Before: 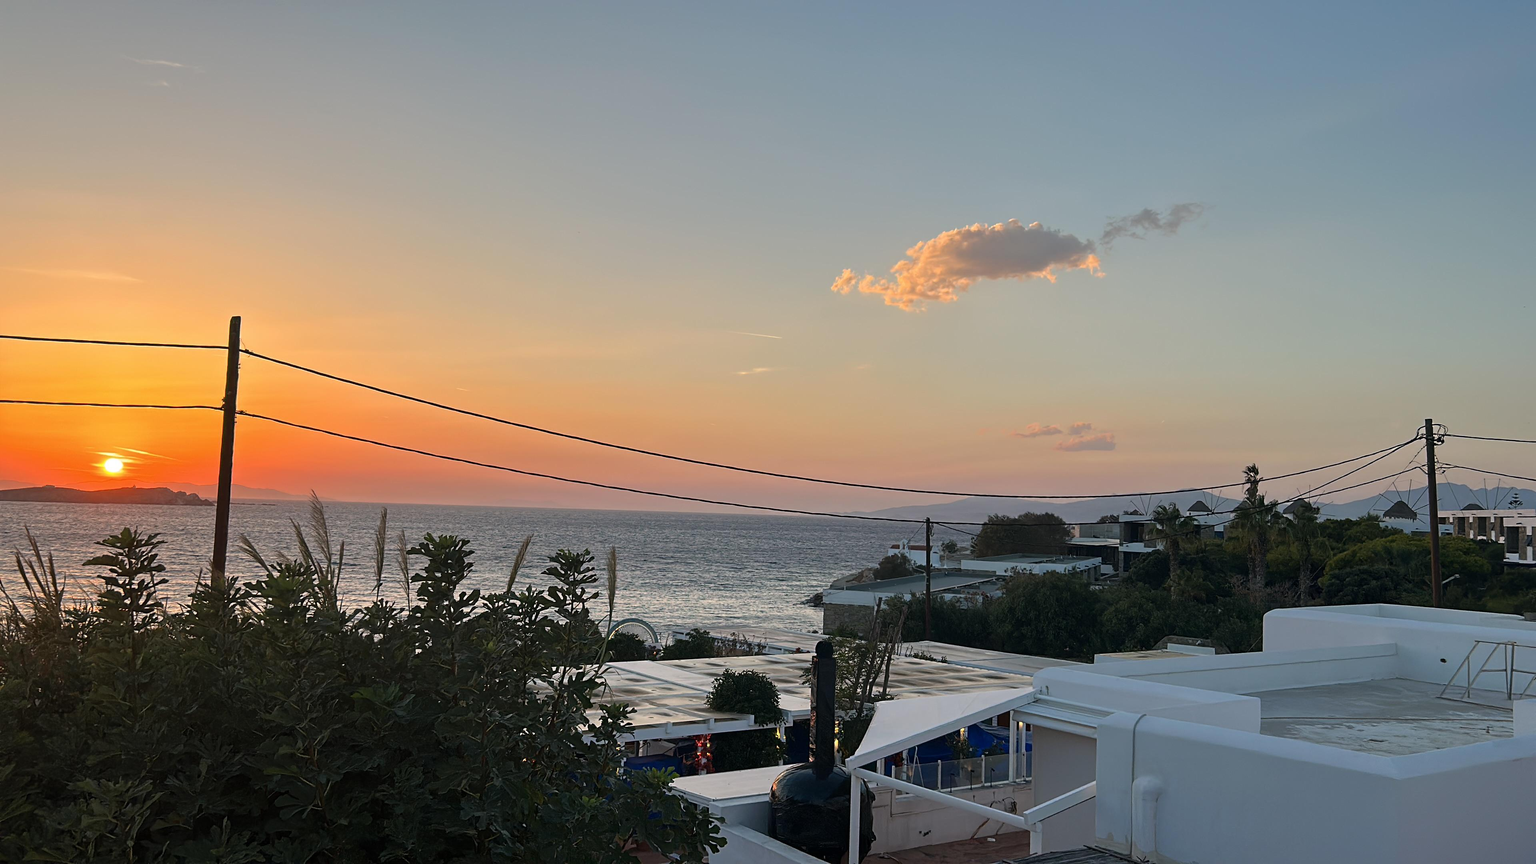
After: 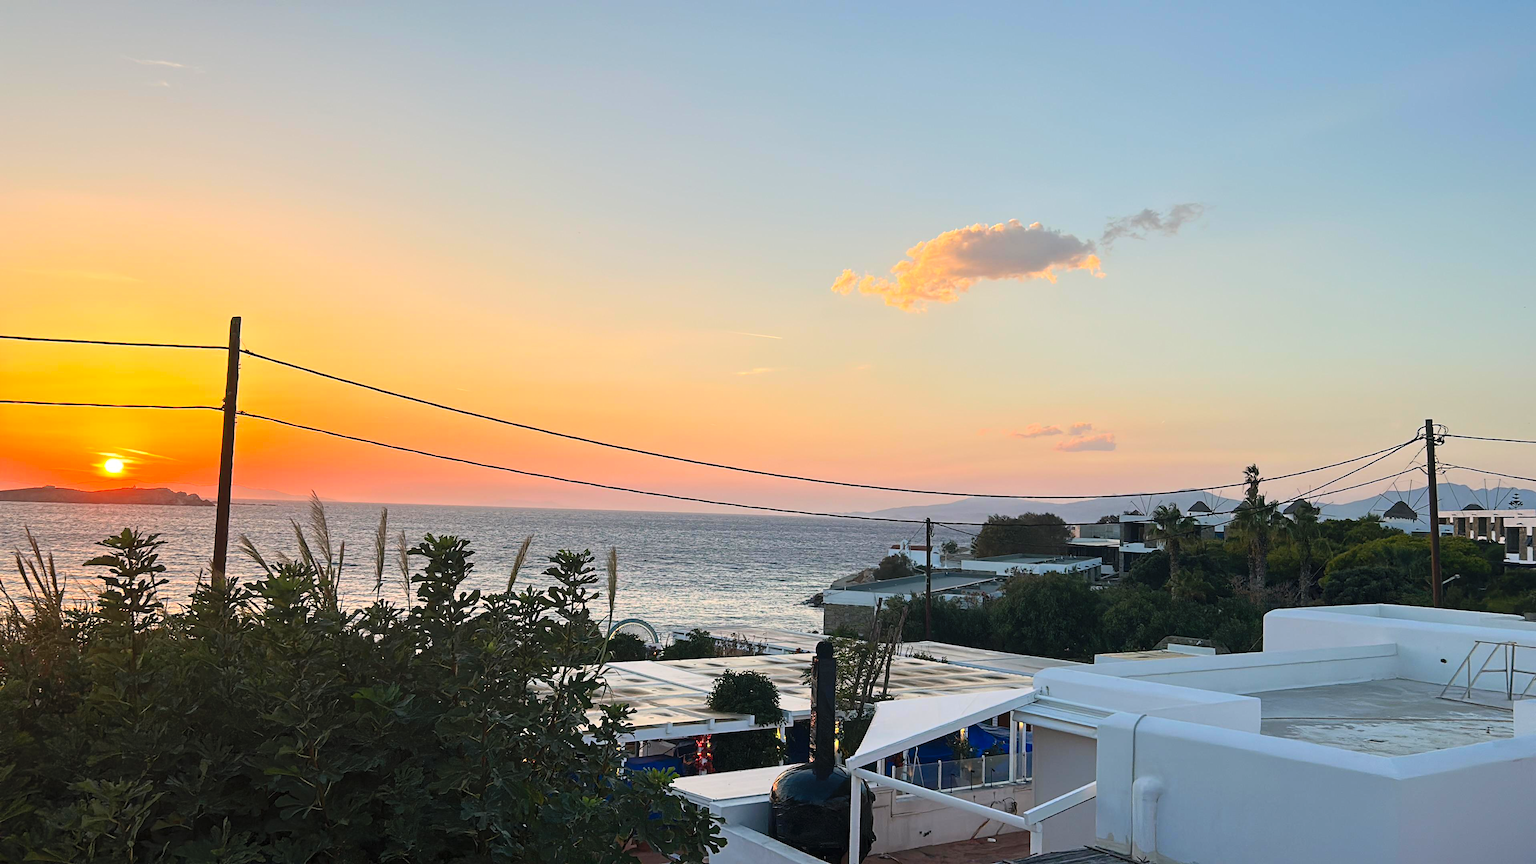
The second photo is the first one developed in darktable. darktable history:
contrast brightness saturation: contrast 0.237, brightness 0.25, saturation 0.392
local contrast: mode bilateral grid, contrast 19, coarseness 50, detail 102%, midtone range 0.2
